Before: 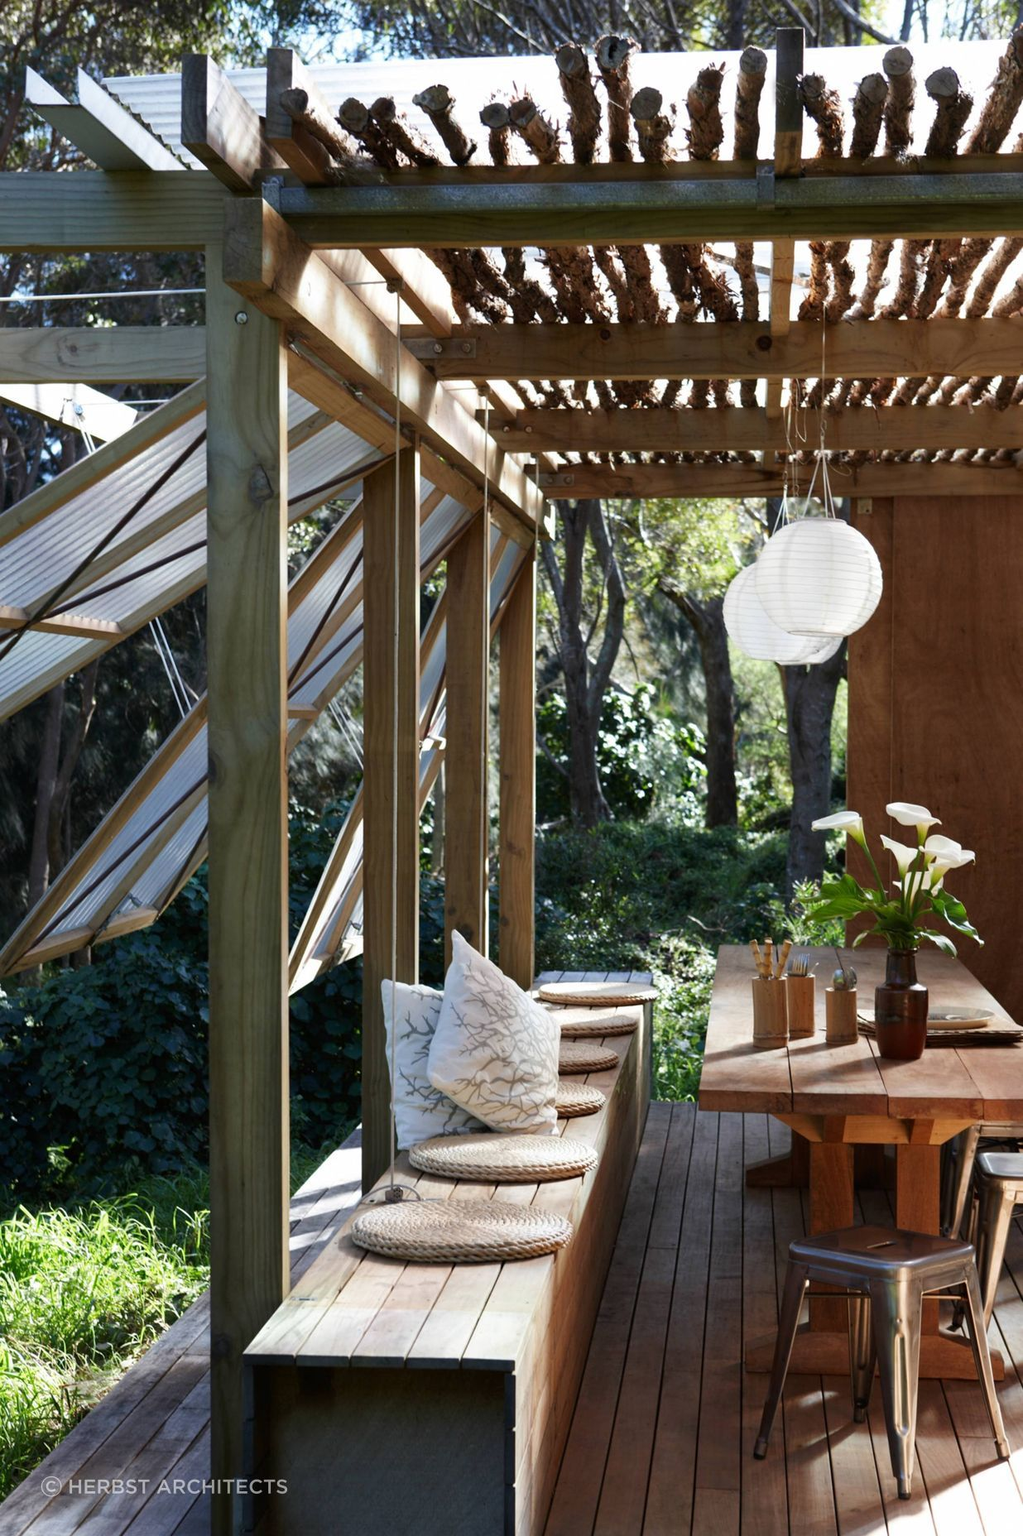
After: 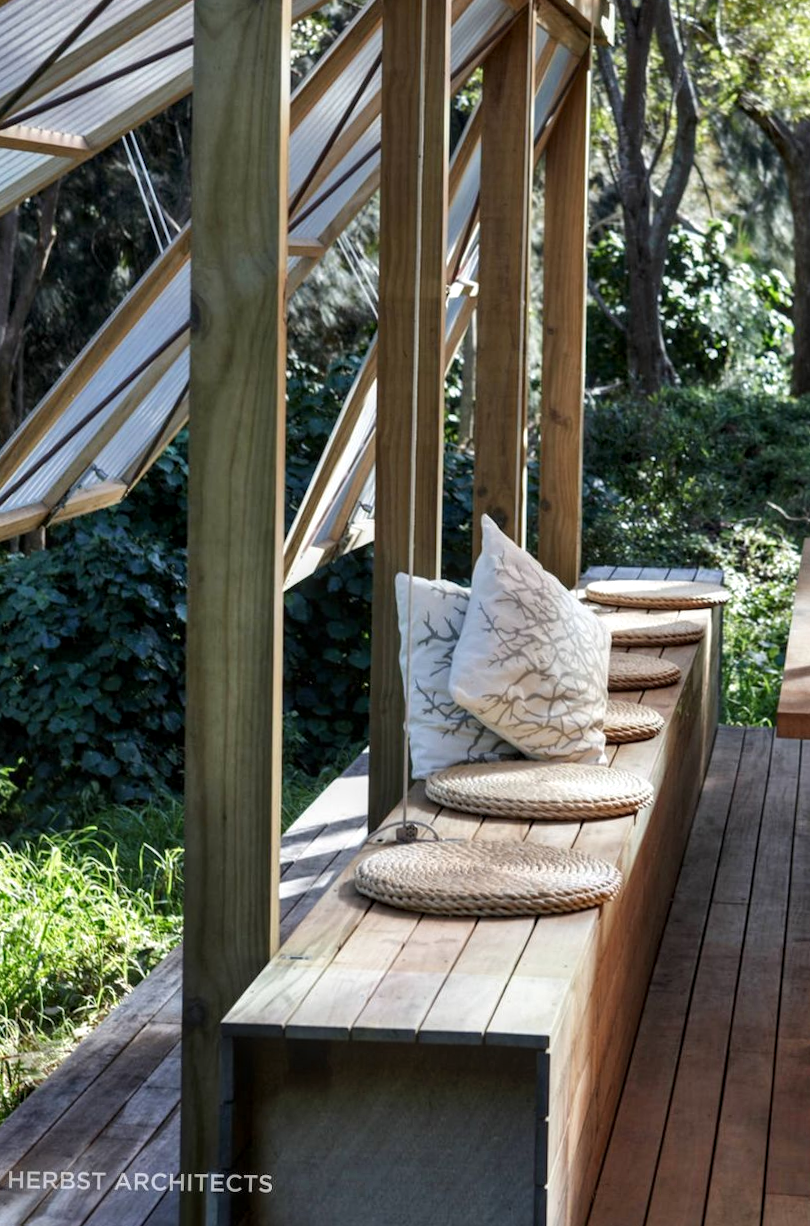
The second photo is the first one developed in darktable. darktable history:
crop and rotate: angle -0.928°, left 3.872%, top 32.344%, right 28.973%
local contrast: detail 130%
shadows and highlights: highlights 71.01, soften with gaussian
